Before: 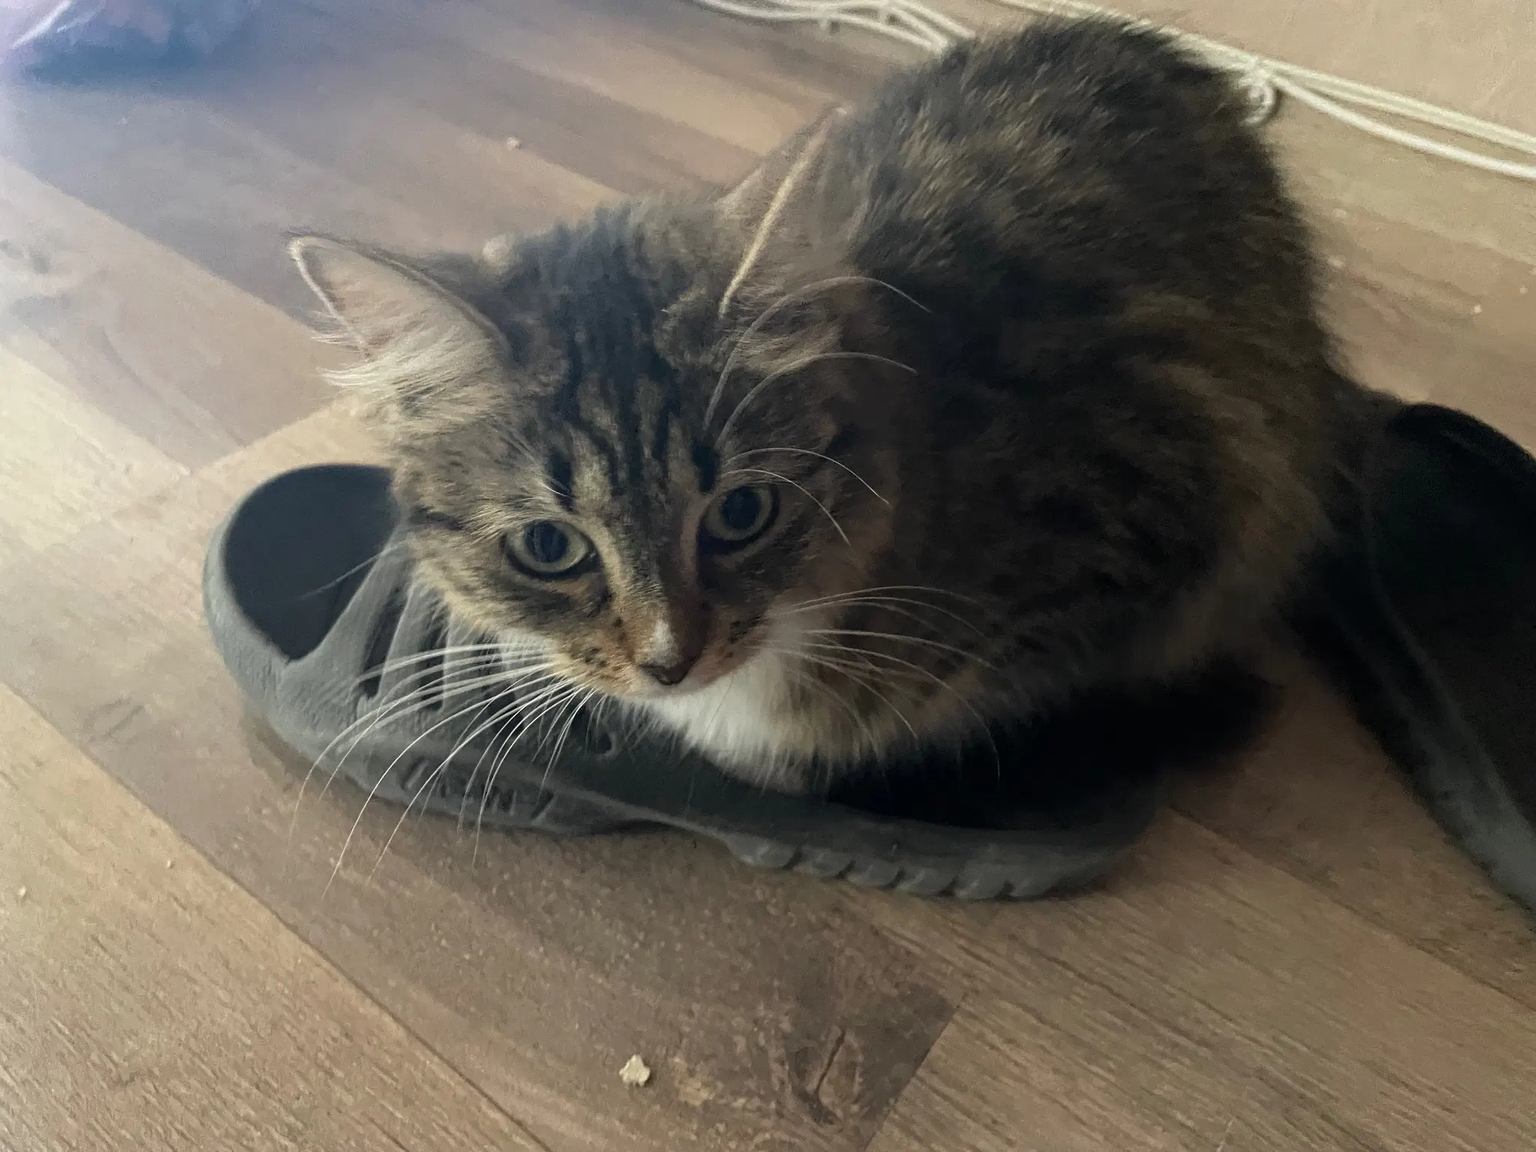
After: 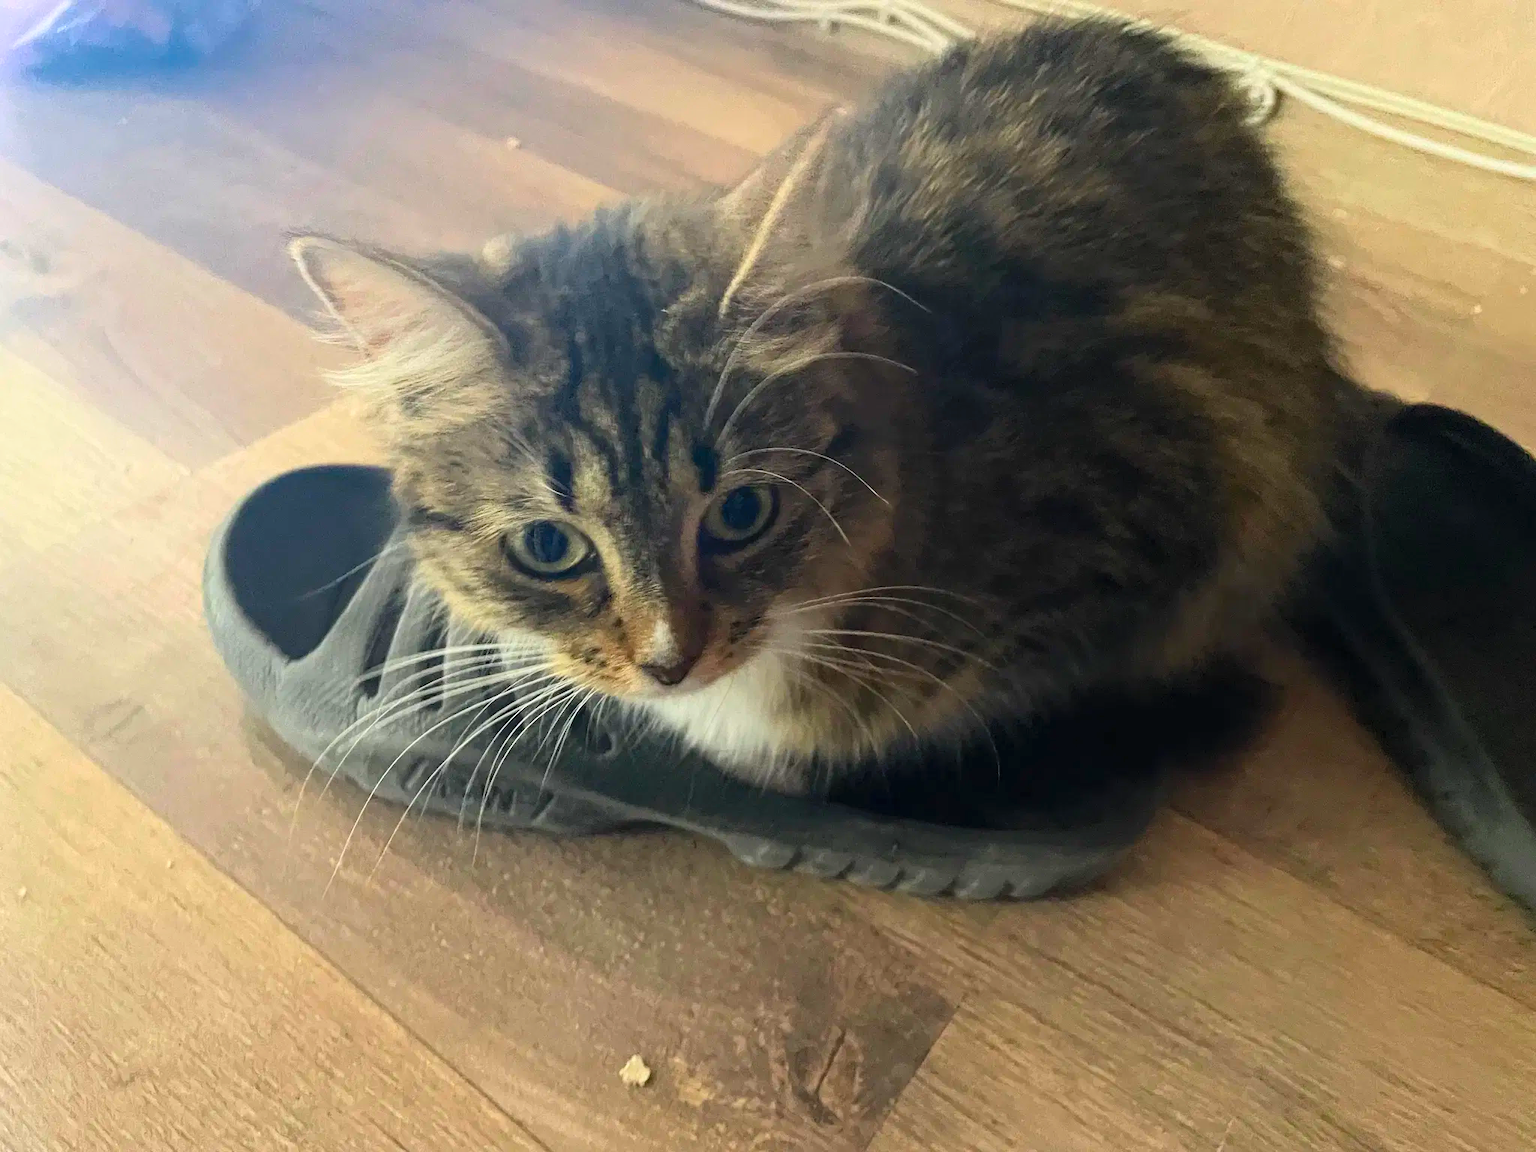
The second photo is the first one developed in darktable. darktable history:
contrast brightness saturation: contrast 0.196, brightness 0.2, saturation 0.813
